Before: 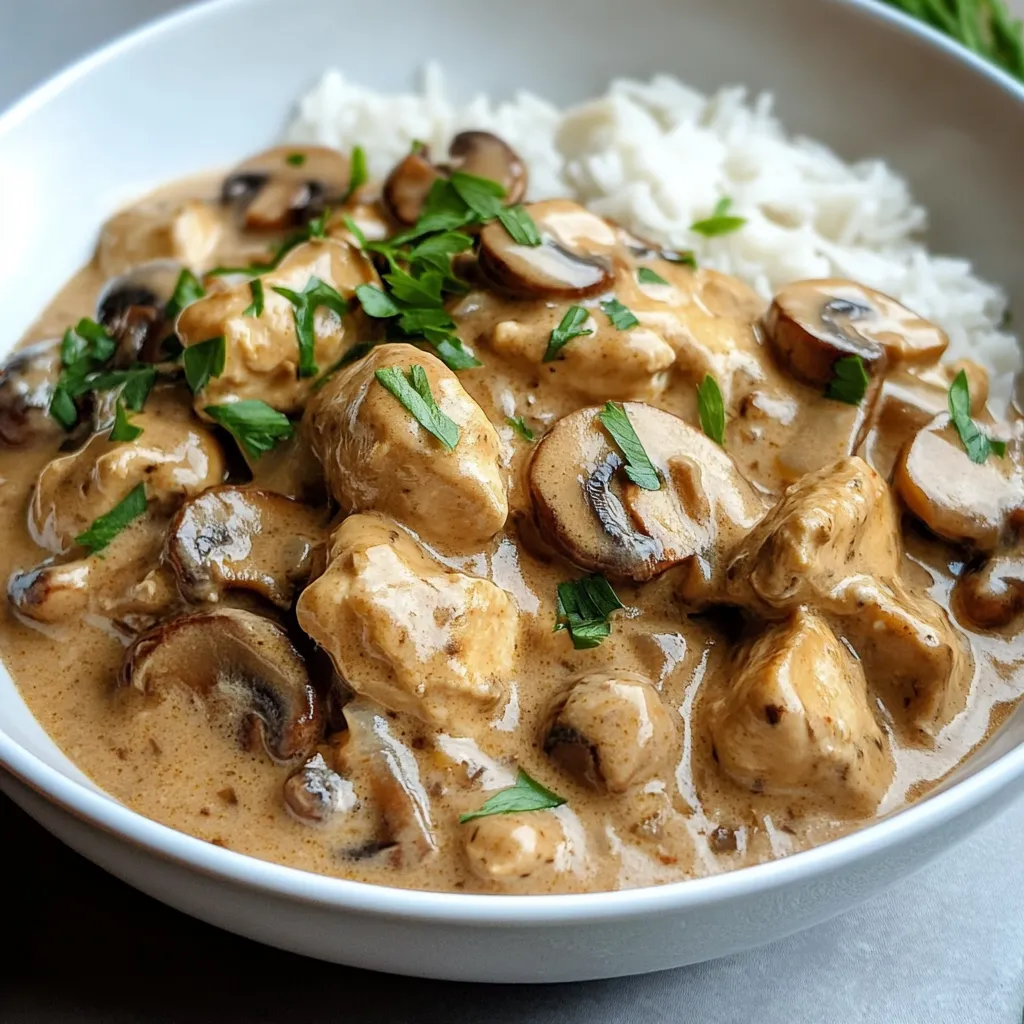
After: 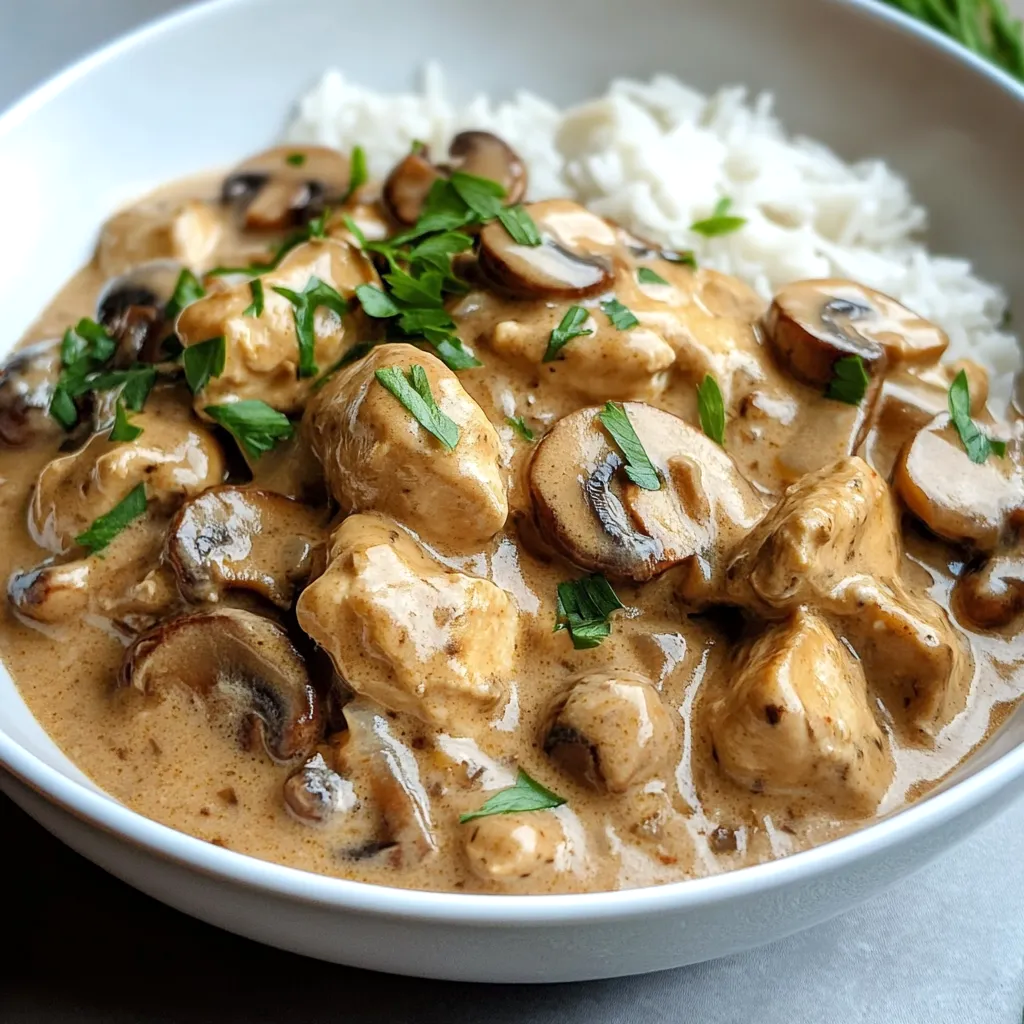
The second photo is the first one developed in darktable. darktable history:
exposure: exposure 0.076 EV, compensate exposure bias true, compensate highlight preservation false
